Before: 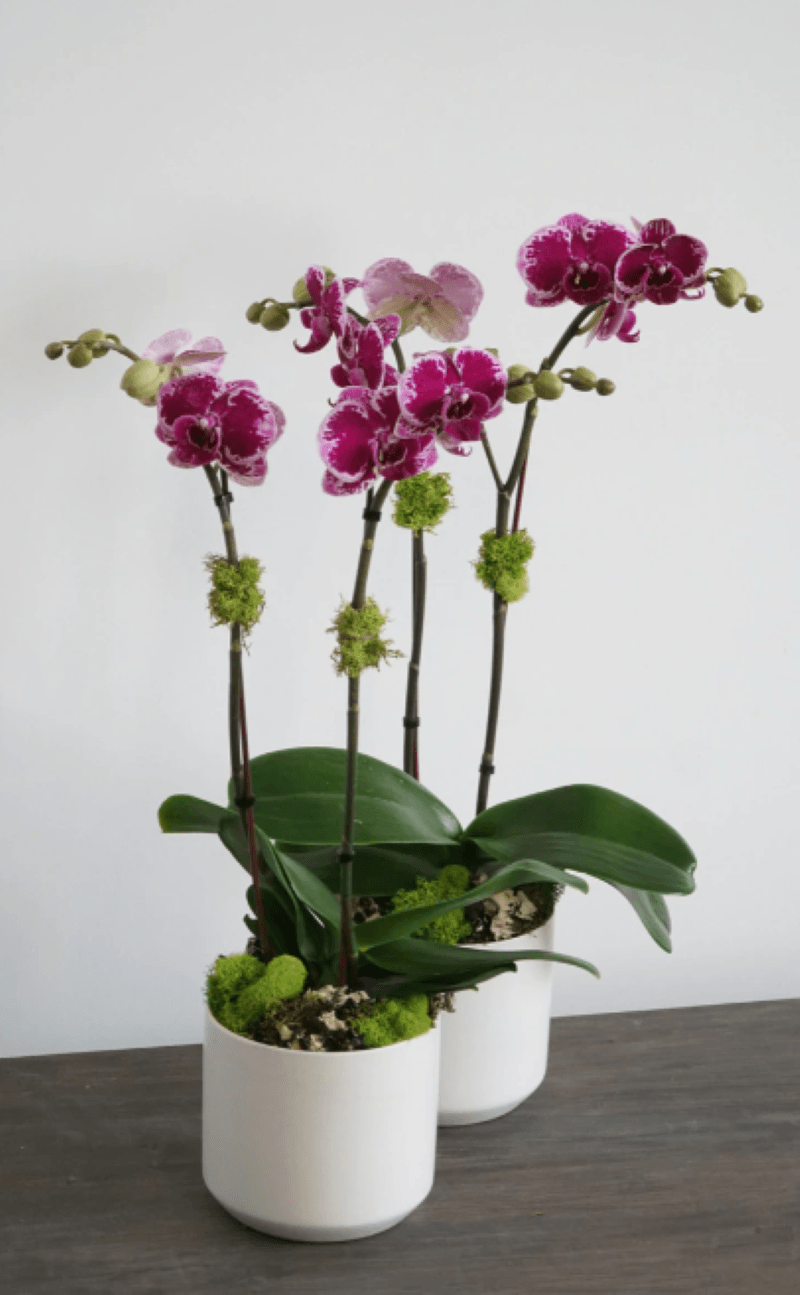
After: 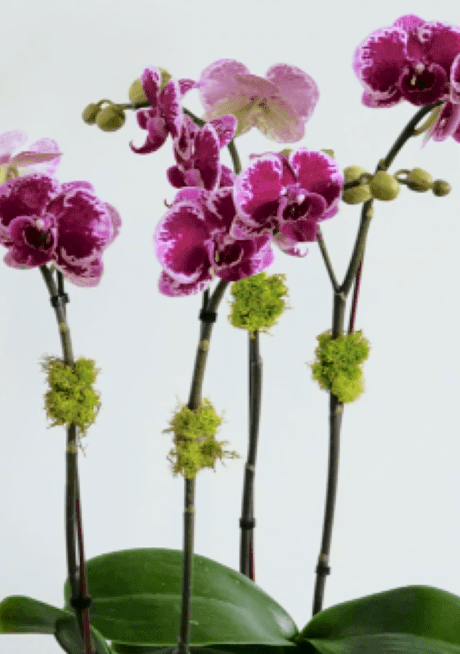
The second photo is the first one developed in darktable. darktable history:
color balance rgb: shadows lift › chroma 0.975%, shadows lift › hue 110.4°, linear chroma grading › global chroma 14.785%, perceptual saturation grading › global saturation 0.314%, global vibrance 40.182%
crop: left 20.605%, top 15.404%, right 21.785%, bottom 34.051%
tone curve: curves: ch0 [(0, 0) (0.088, 0.042) (0.208, 0.176) (0.257, 0.267) (0.406, 0.483) (0.489, 0.556) (0.667, 0.73) (0.793, 0.851) (0.994, 0.974)]; ch1 [(0, 0) (0.161, 0.092) (0.35, 0.33) (0.392, 0.392) (0.457, 0.467) (0.505, 0.497) (0.537, 0.518) (0.553, 0.53) (0.58, 0.567) (0.739, 0.697) (1, 1)]; ch2 [(0, 0) (0.346, 0.362) (0.448, 0.419) (0.502, 0.499) (0.533, 0.517) (0.556, 0.533) (0.629, 0.619) (0.717, 0.678) (1, 1)], color space Lab, independent channels, preserve colors none
